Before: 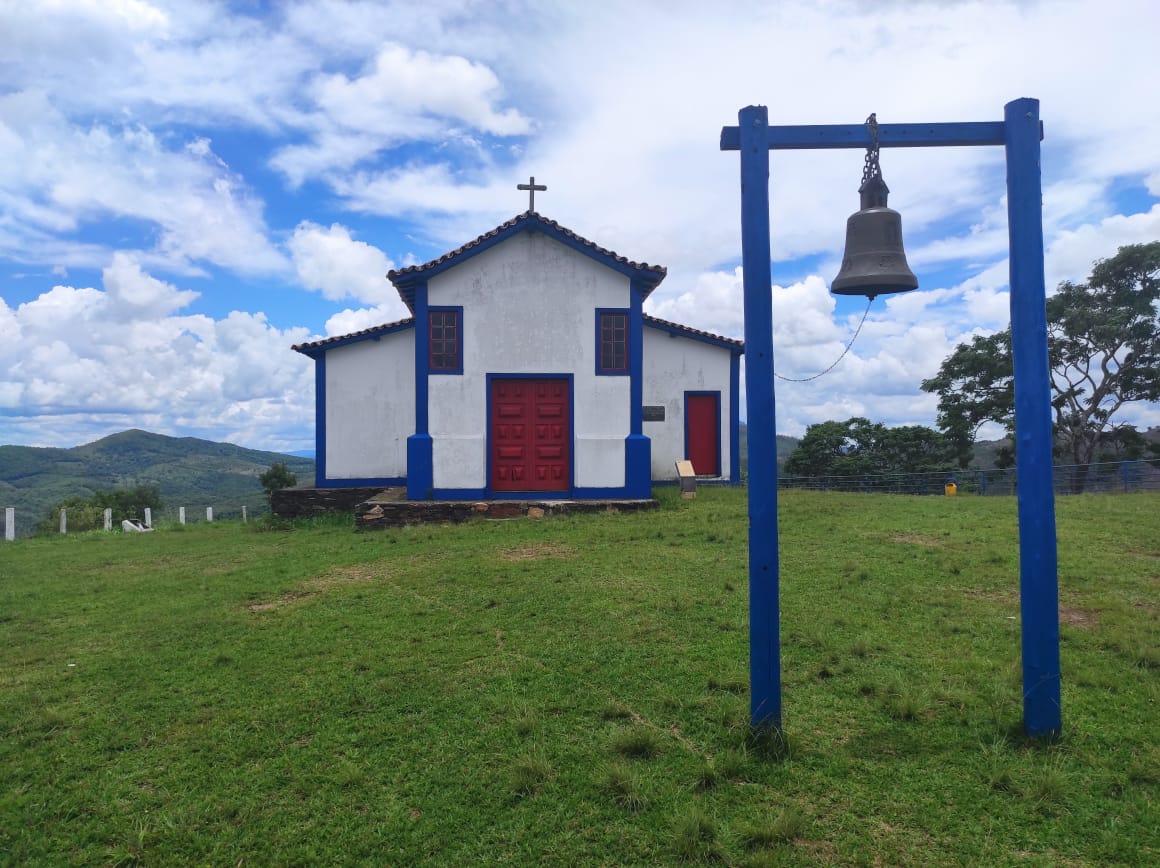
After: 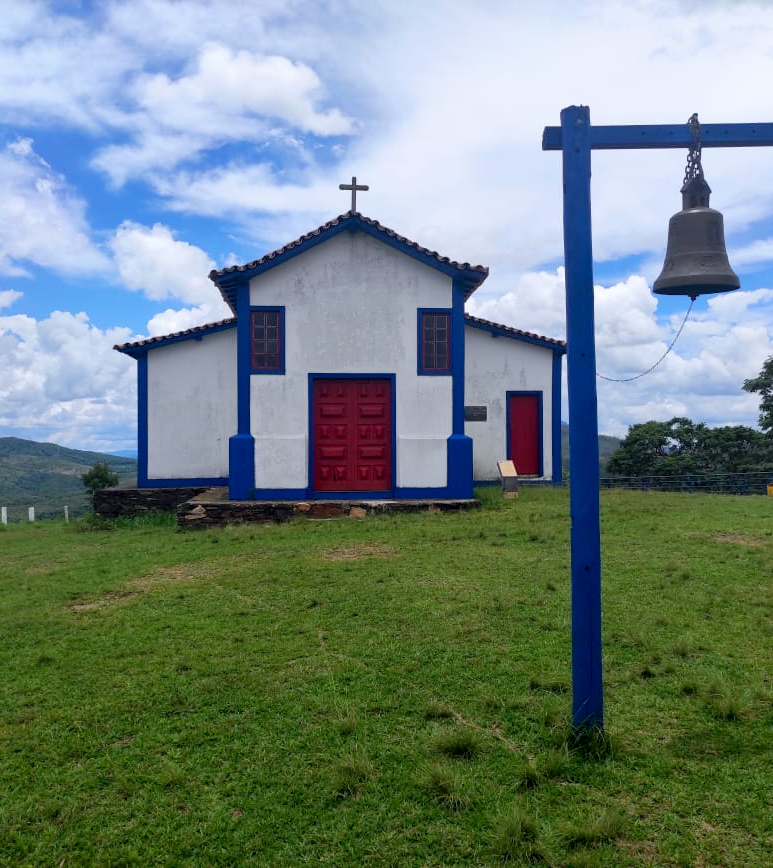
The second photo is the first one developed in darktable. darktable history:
crop: left 15.419%, right 17.914%
exposure: black level correction 0.011, compensate highlight preservation false
